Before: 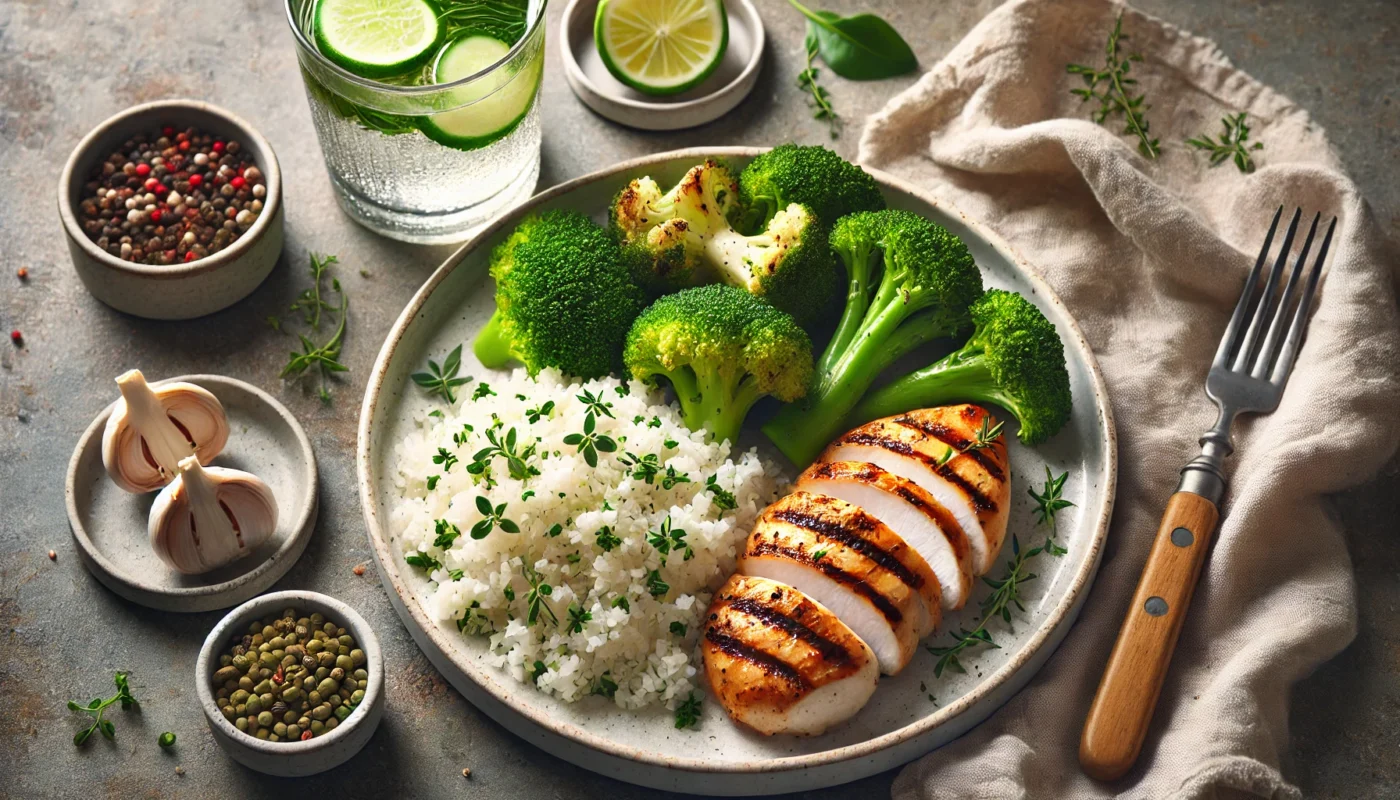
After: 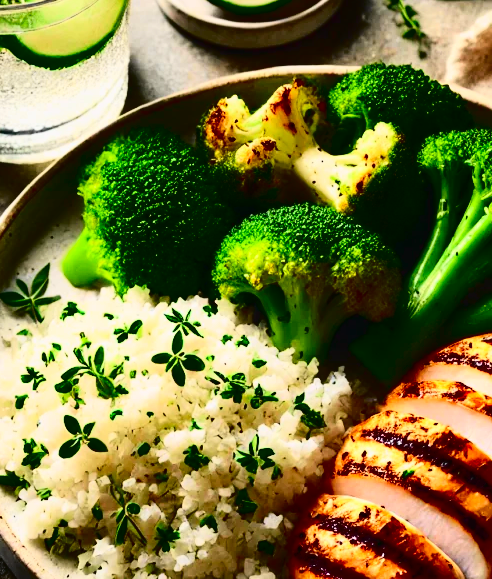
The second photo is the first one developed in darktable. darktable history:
tone curve: curves: ch0 [(0, 0.014) (0.17, 0.099) (0.392, 0.438) (0.725, 0.828) (0.872, 0.918) (1, 0.981)]; ch1 [(0, 0) (0.402, 0.36) (0.489, 0.491) (0.5, 0.503) (0.515, 0.52) (0.545, 0.572) (0.615, 0.662) (0.701, 0.725) (1, 1)]; ch2 [(0, 0) (0.42, 0.458) (0.485, 0.499) (0.503, 0.503) (0.531, 0.542) (0.561, 0.594) (0.644, 0.694) (0.717, 0.753) (1, 0.991)], color space Lab, independent channels
crop and rotate: left 29.476%, top 10.214%, right 35.32%, bottom 17.333%
contrast brightness saturation: contrast 0.22, brightness -0.19, saturation 0.24
